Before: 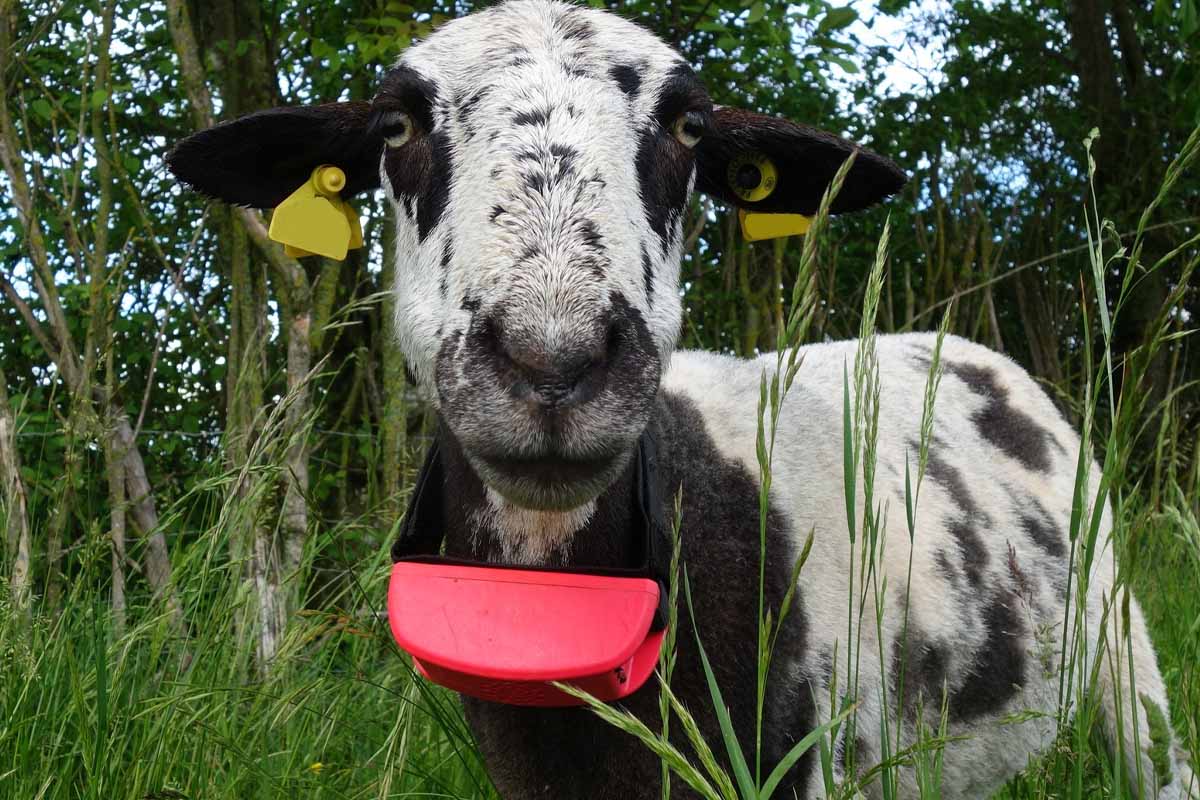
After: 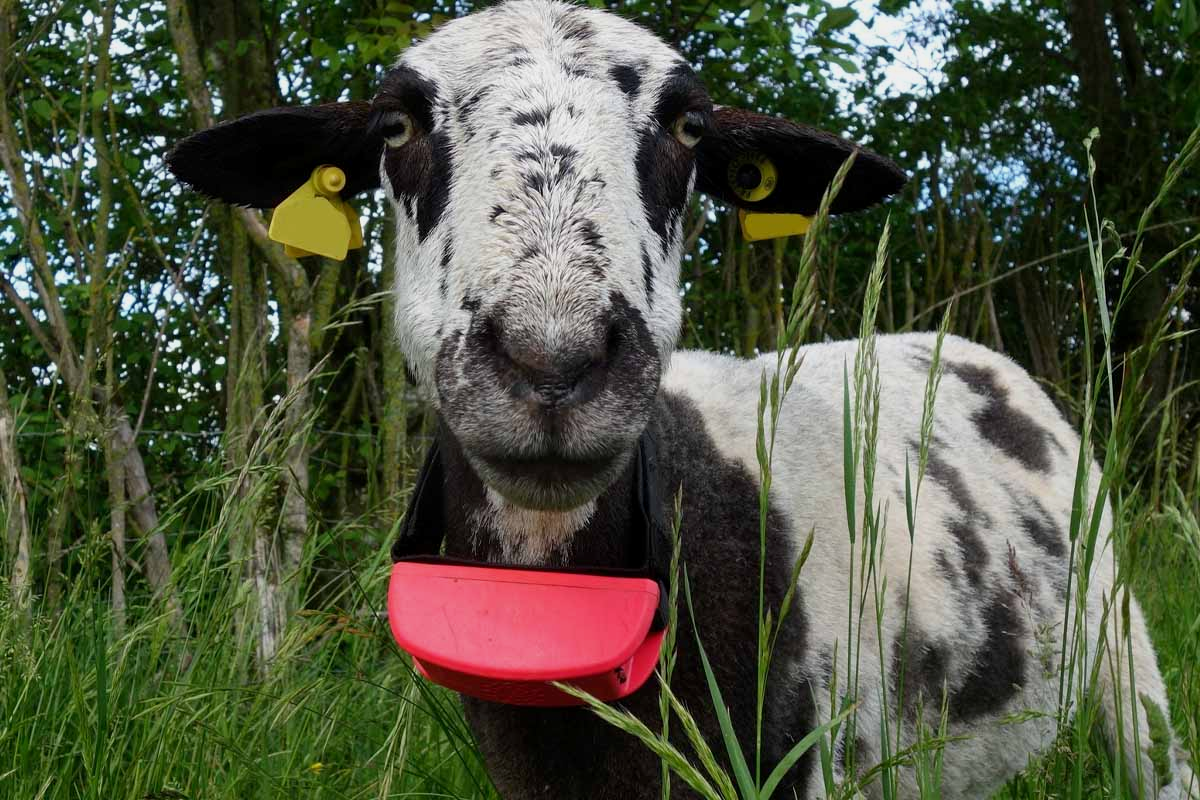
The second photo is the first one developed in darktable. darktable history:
exposure: black level correction 0.001, exposure -0.204 EV, compensate exposure bias true, compensate highlight preservation false
